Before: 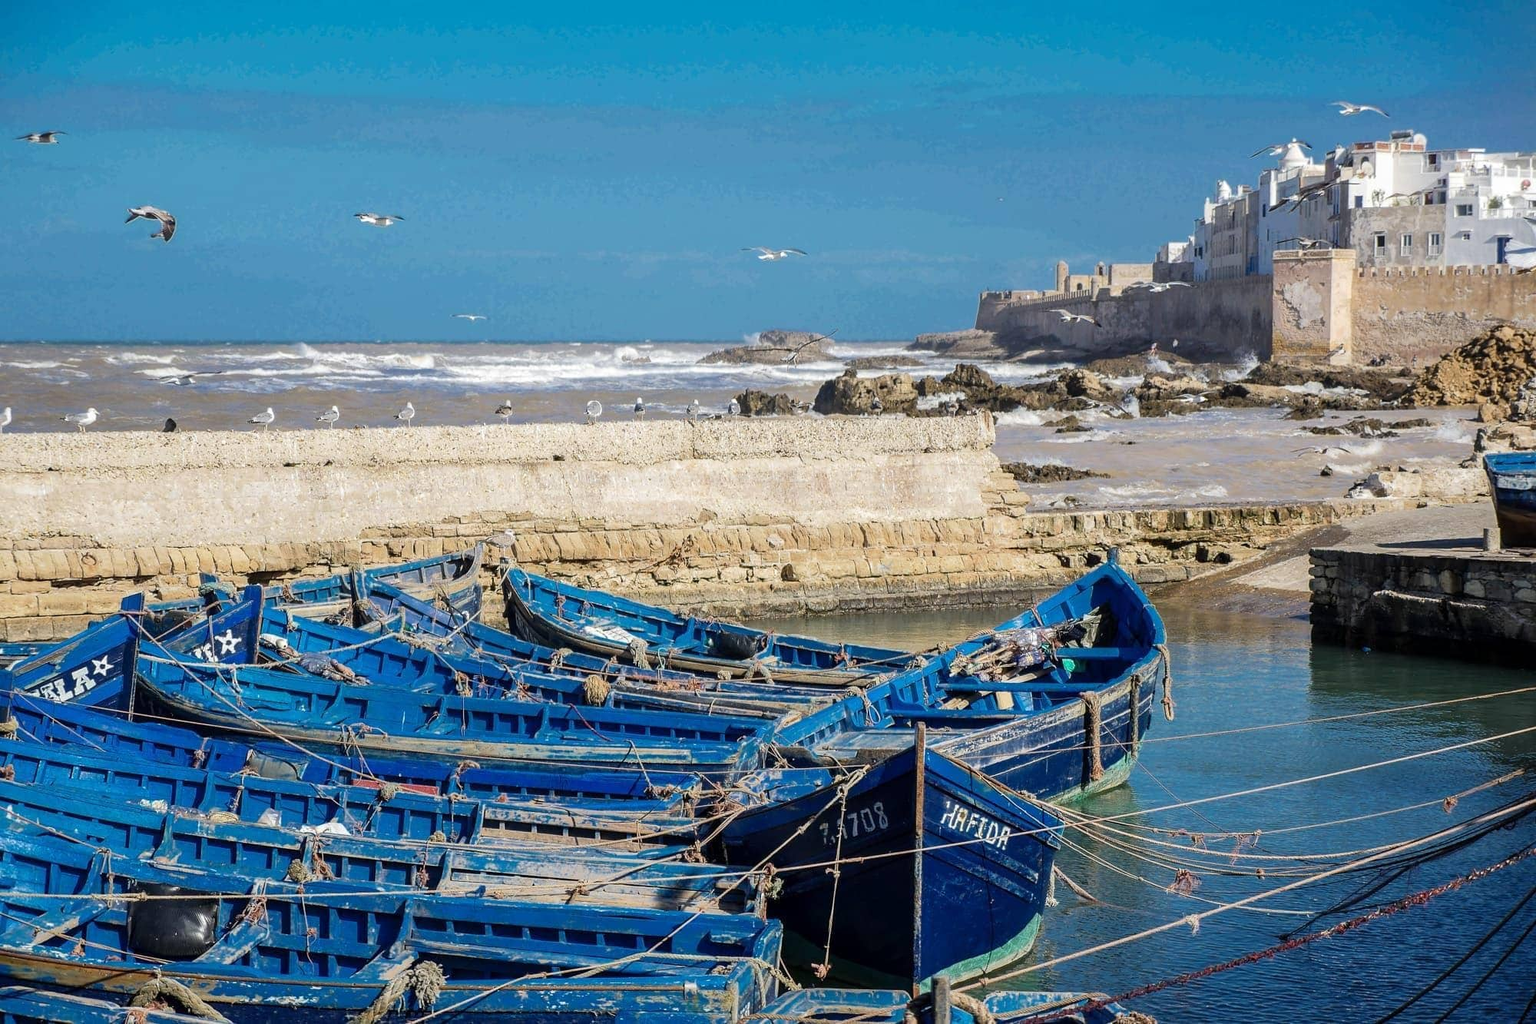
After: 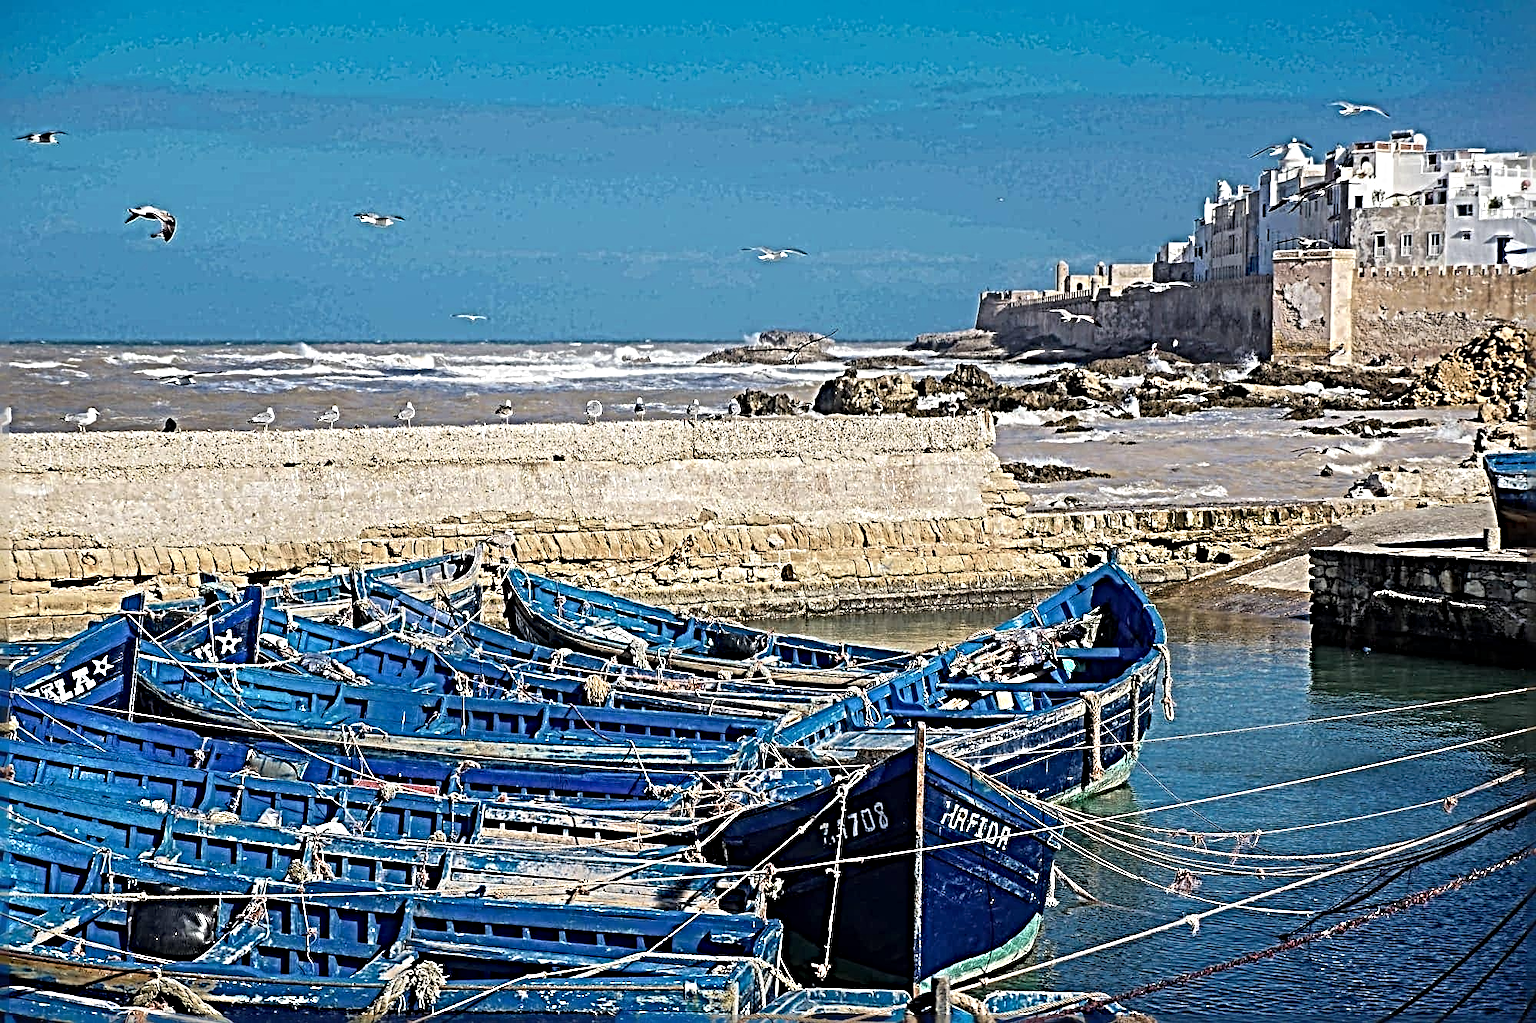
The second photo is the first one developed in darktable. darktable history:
sharpen: radius 6.26, amount 1.811, threshold 0.163
